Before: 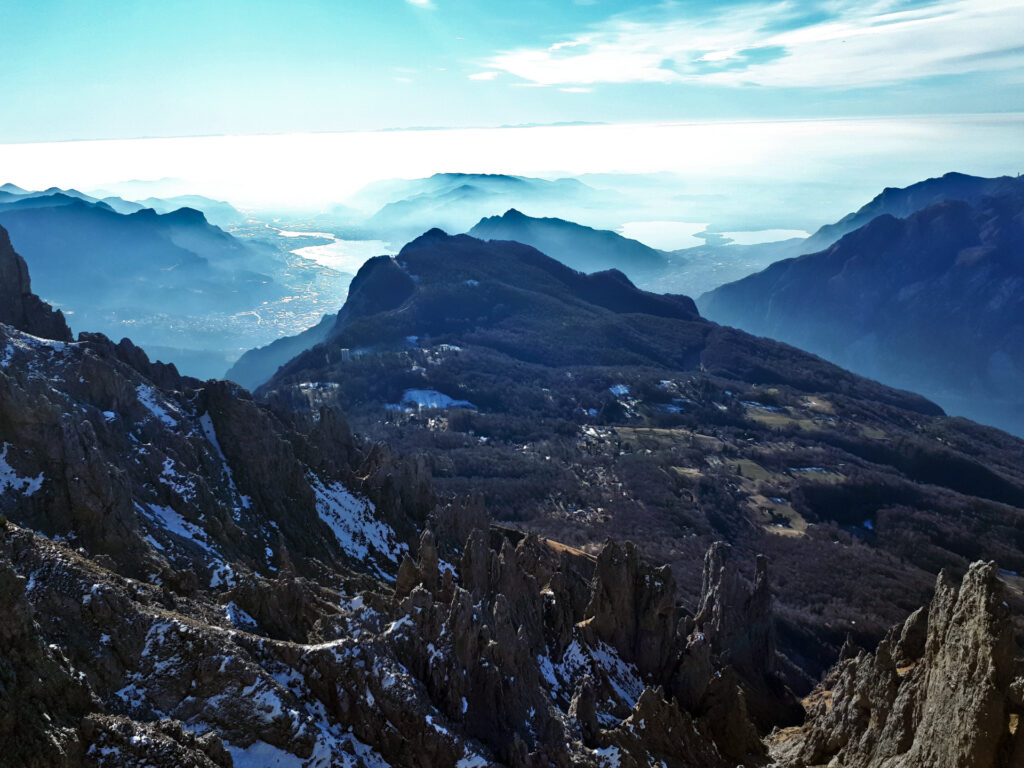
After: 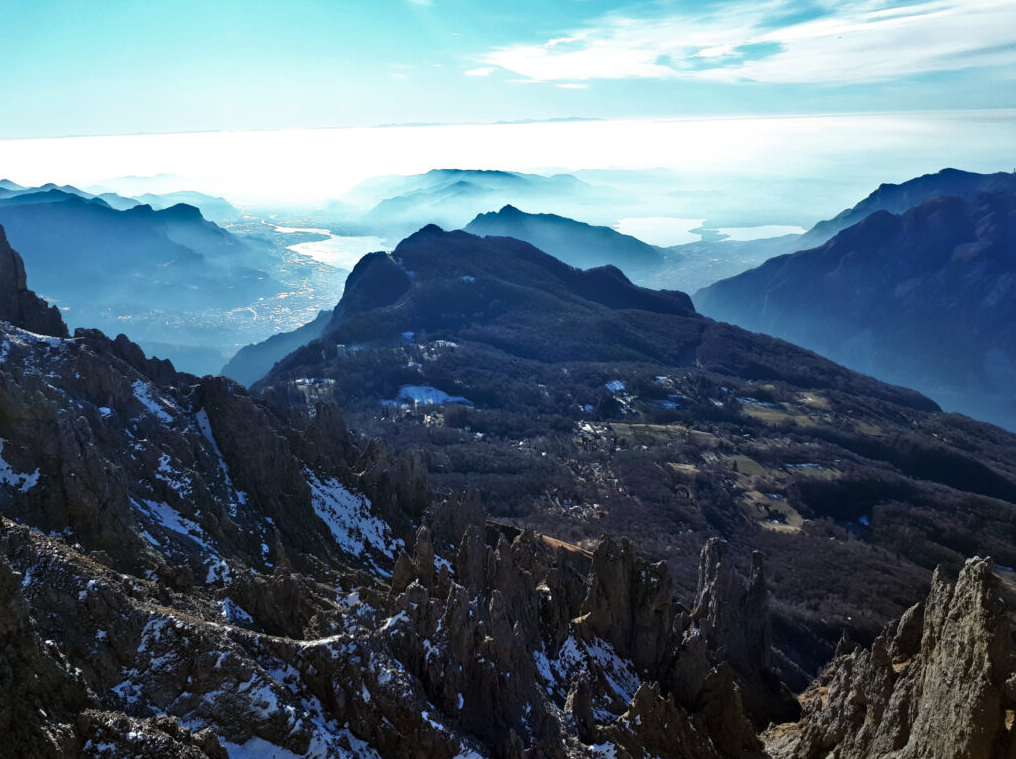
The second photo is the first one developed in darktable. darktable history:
crop: left 0.475%, top 0.631%, right 0.24%, bottom 0.537%
